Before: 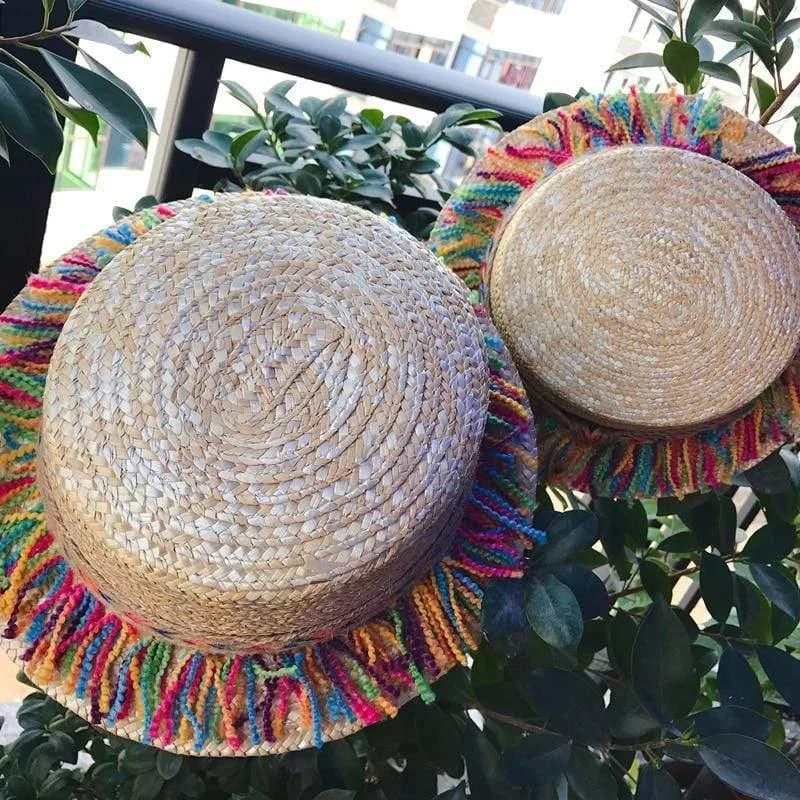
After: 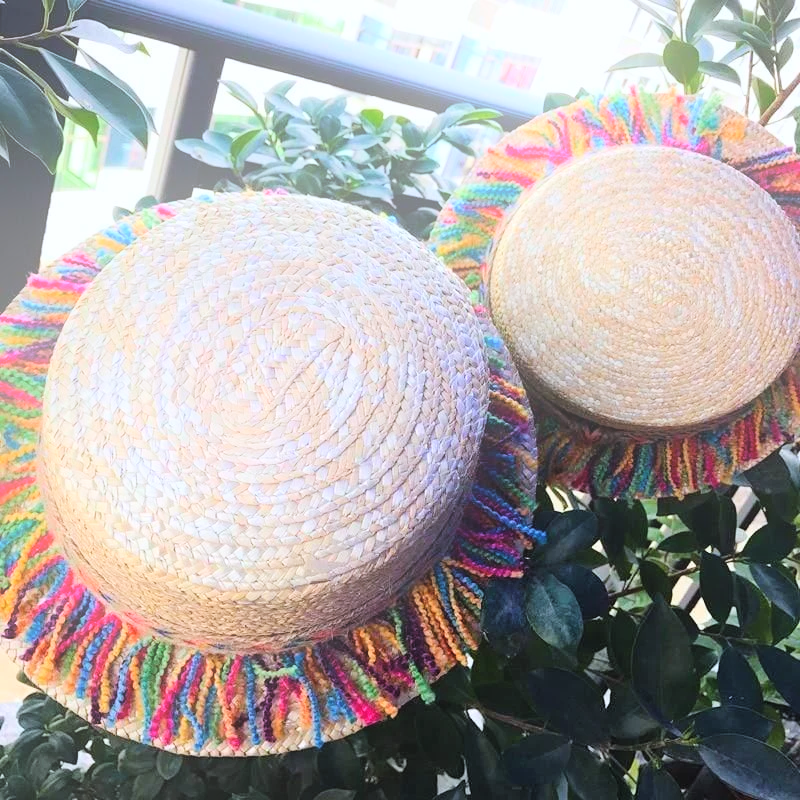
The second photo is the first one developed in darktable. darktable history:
tone curve: curves: ch0 [(0, 0) (0.004, 0.001) (0.133, 0.112) (0.325, 0.362) (0.832, 0.893) (1, 1)], color space Lab, linked channels, preserve colors none
bloom: on, module defaults
white balance: red 0.983, blue 1.036
